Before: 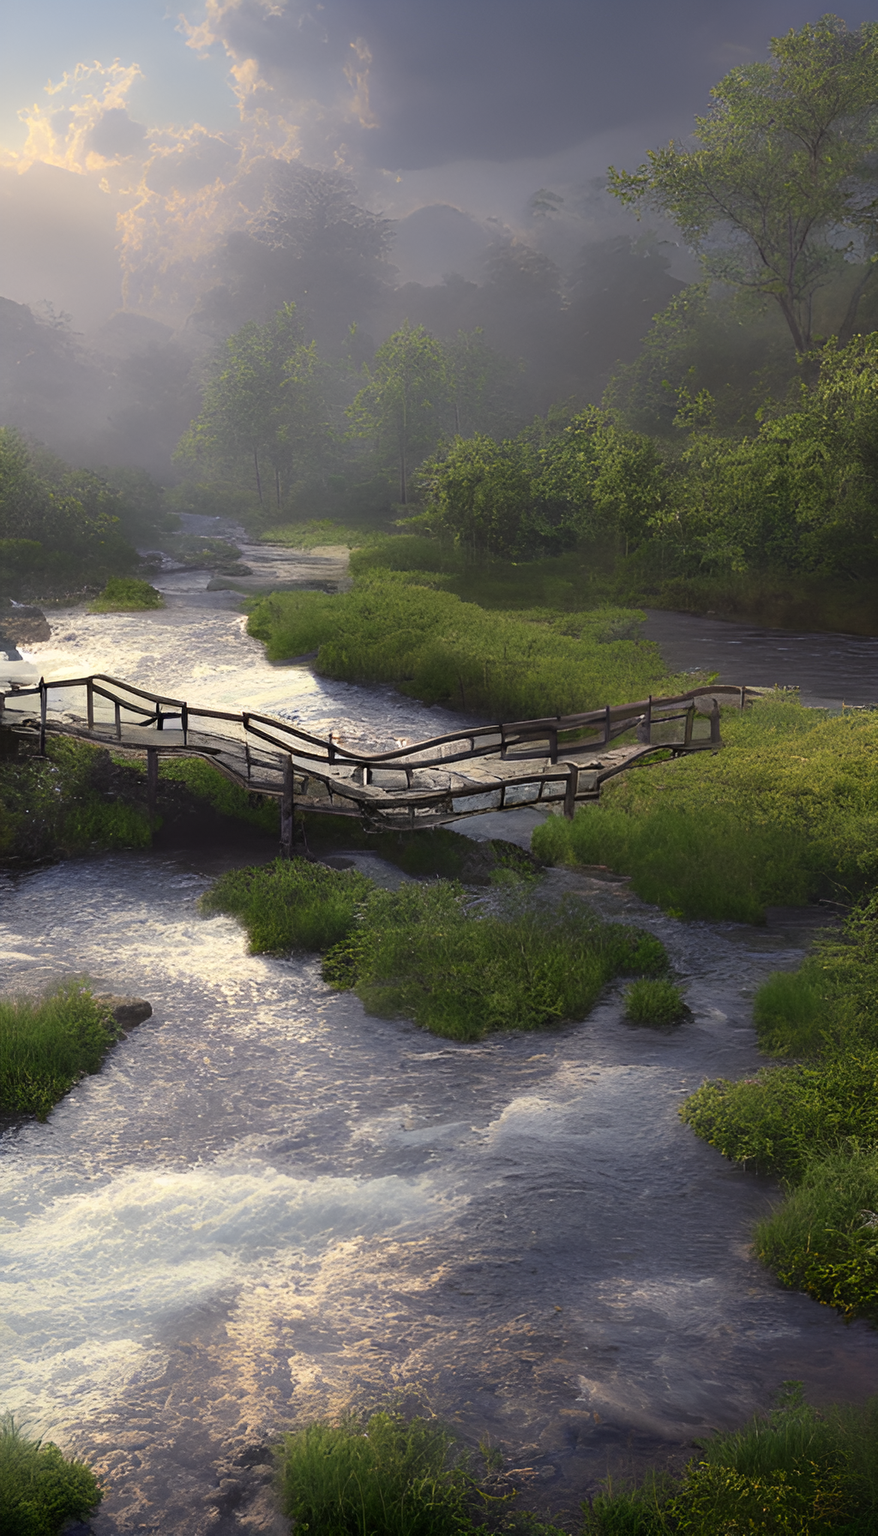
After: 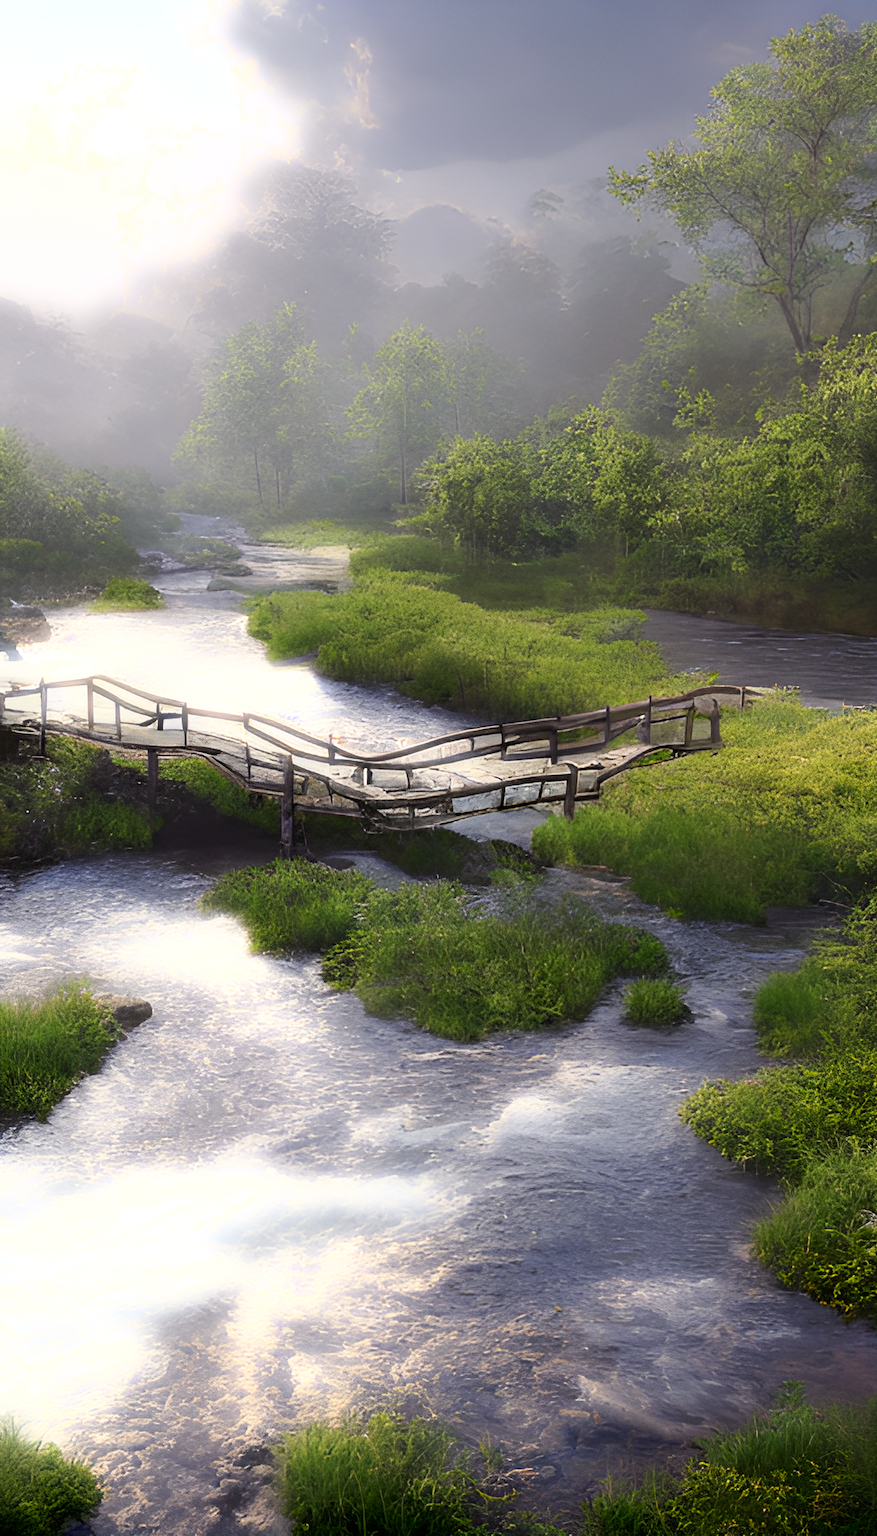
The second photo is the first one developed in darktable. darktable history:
base curve: curves: ch0 [(0, 0) (0.005, 0.002) (0.15, 0.3) (0.4, 0.7) (0.75, 0.95) (1, 1)], preserve colors none
bloom: size 5%, threshold 95%, strength 15%
